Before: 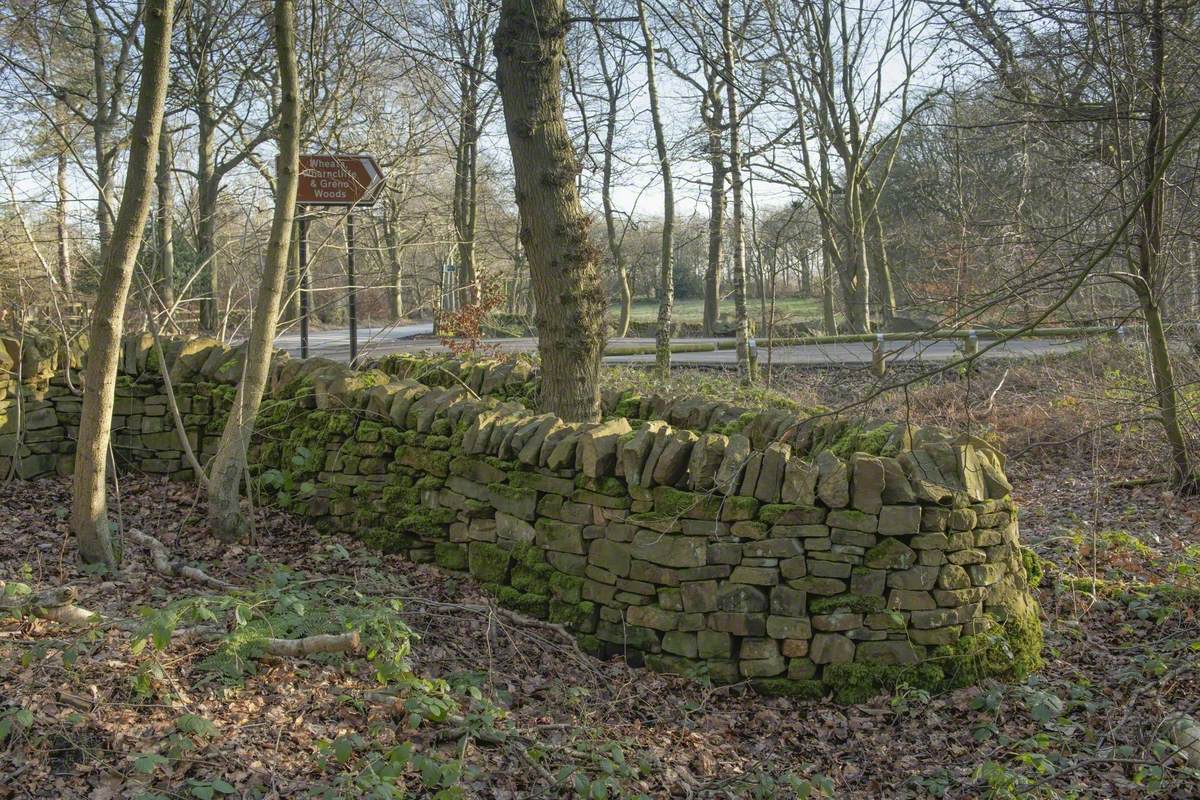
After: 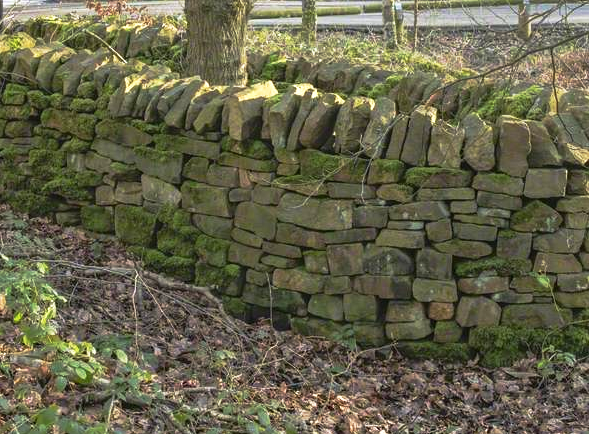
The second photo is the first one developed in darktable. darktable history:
crop: left 29.561%, top 42.22%, right 21.303%, bottom 3.485%
color correction: highlights b* 0.066, saturation 0.99
exposure: black level correction 0, exposure 0.701 EV, compensate highlight preservation false
base curve: curves: ch0 [(0, 0) (0.257, 0.25) (0.482, 0.586) (0.757, 0.871) (1, 1)], preserve colors none
